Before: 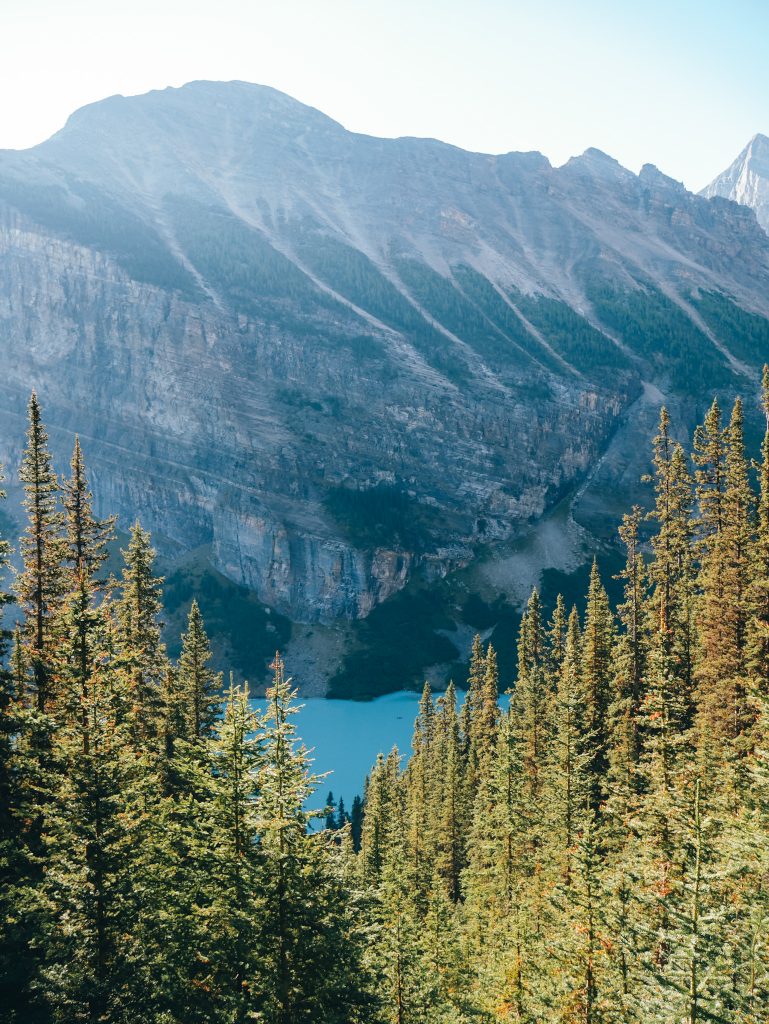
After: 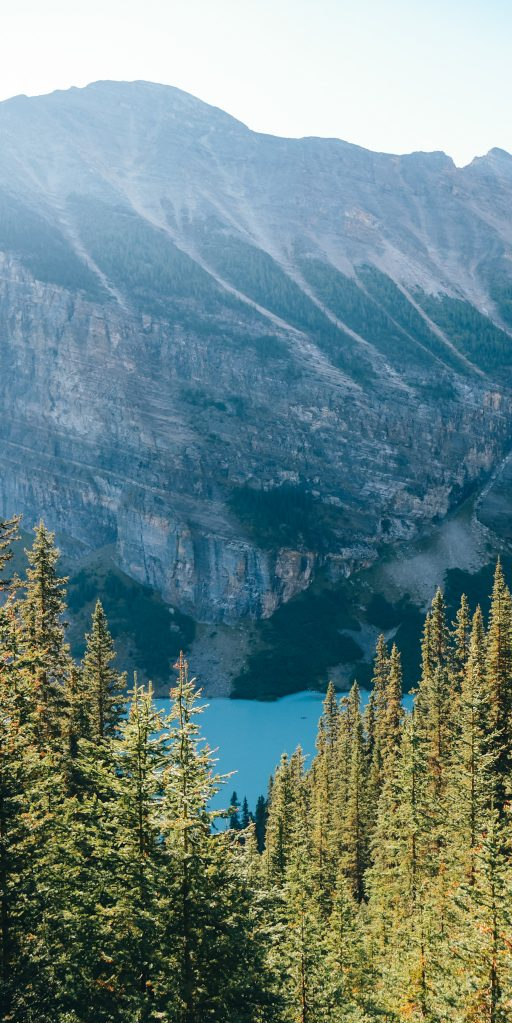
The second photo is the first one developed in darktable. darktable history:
crop and rotate: left 12.581%, right 20.783%
